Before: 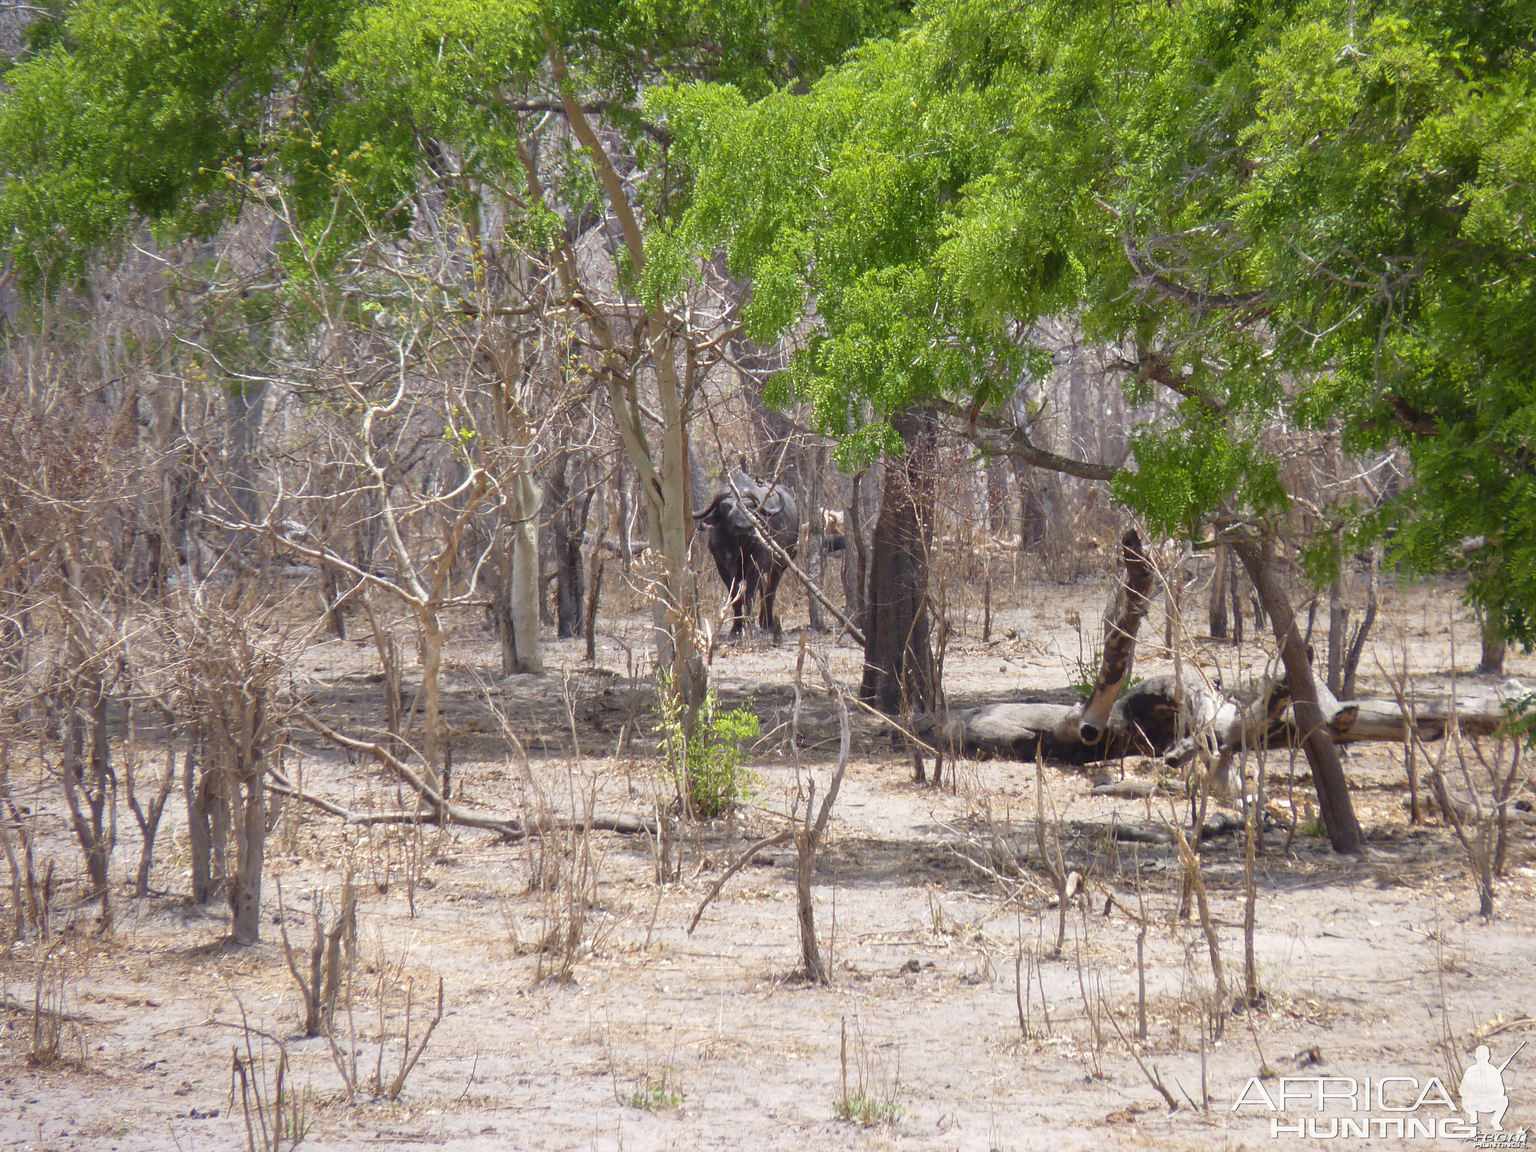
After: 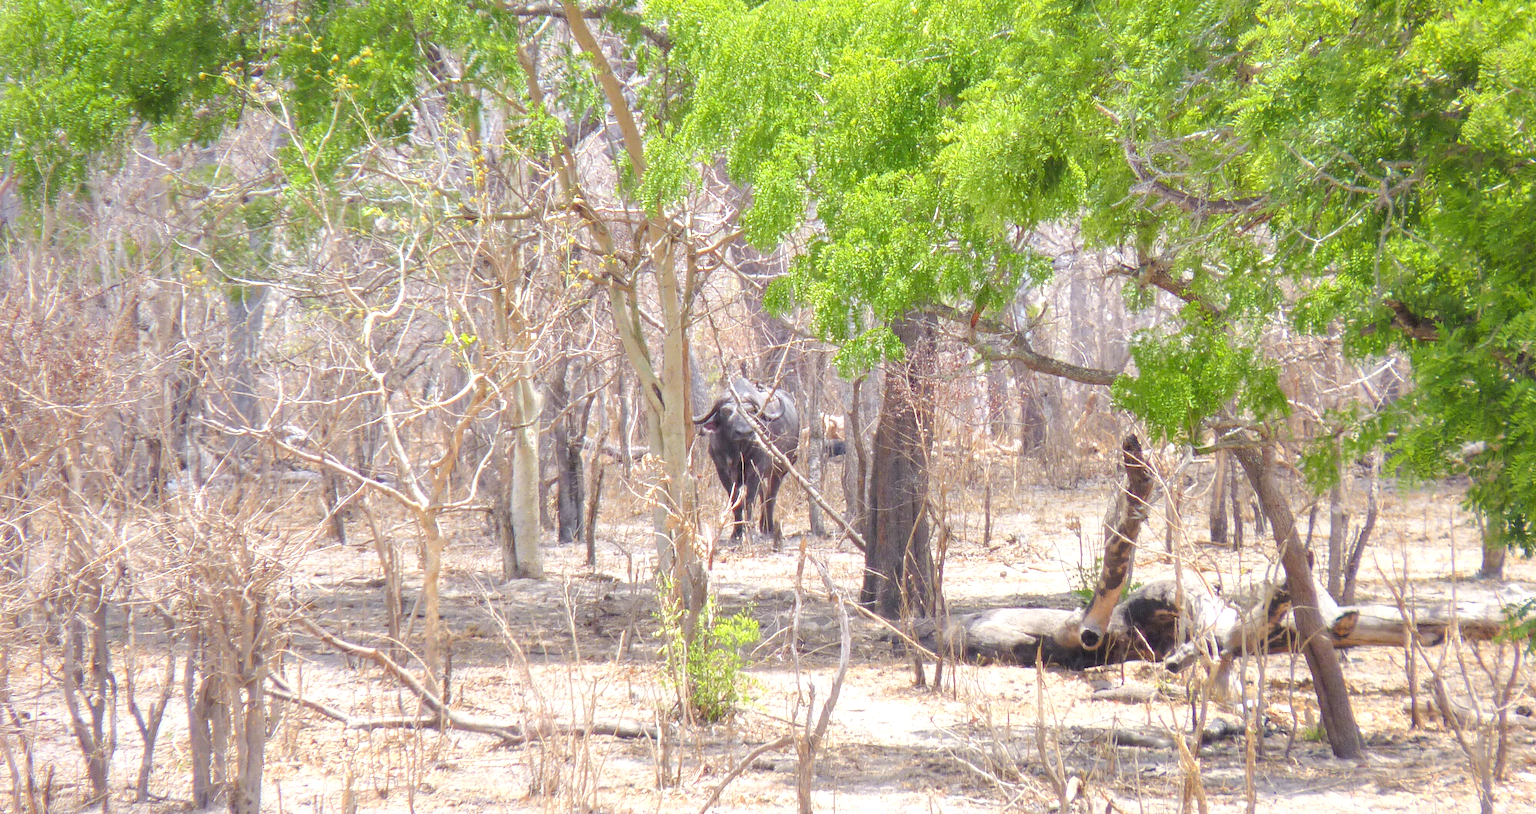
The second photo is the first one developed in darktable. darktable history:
exposure: black level correction -0.002, exposure 0.54 EV, compensate highlight preservation false
local contrast: highlights 100%, shadows 100%, detail 120%, midtone range 0.2
crop and rotate: top 8.293%, bottom 20.996%
levels: levels [0.093, 0.434, 0.988]
